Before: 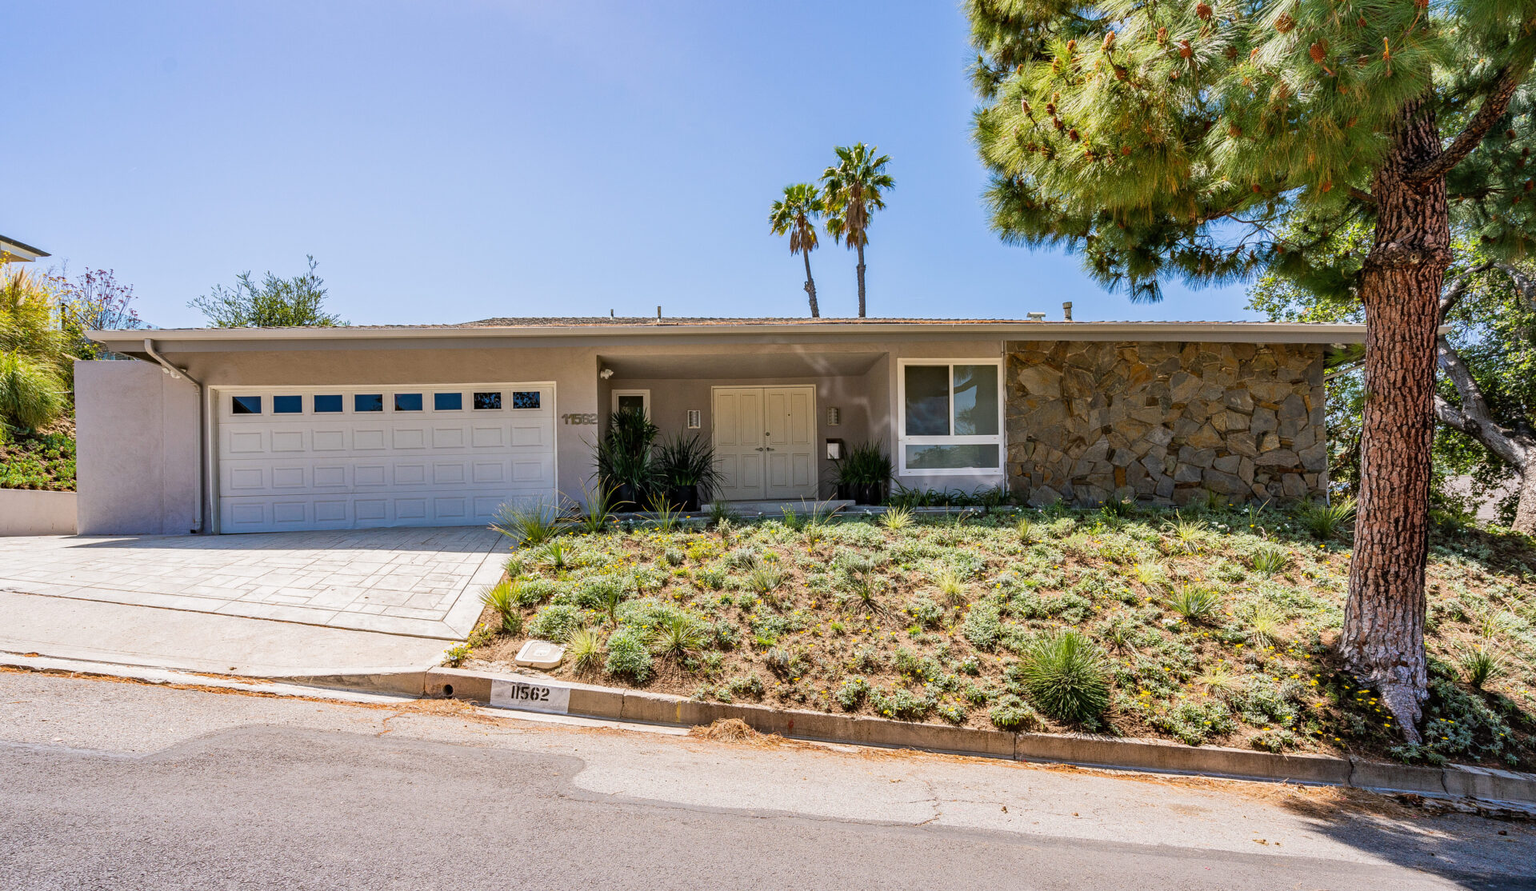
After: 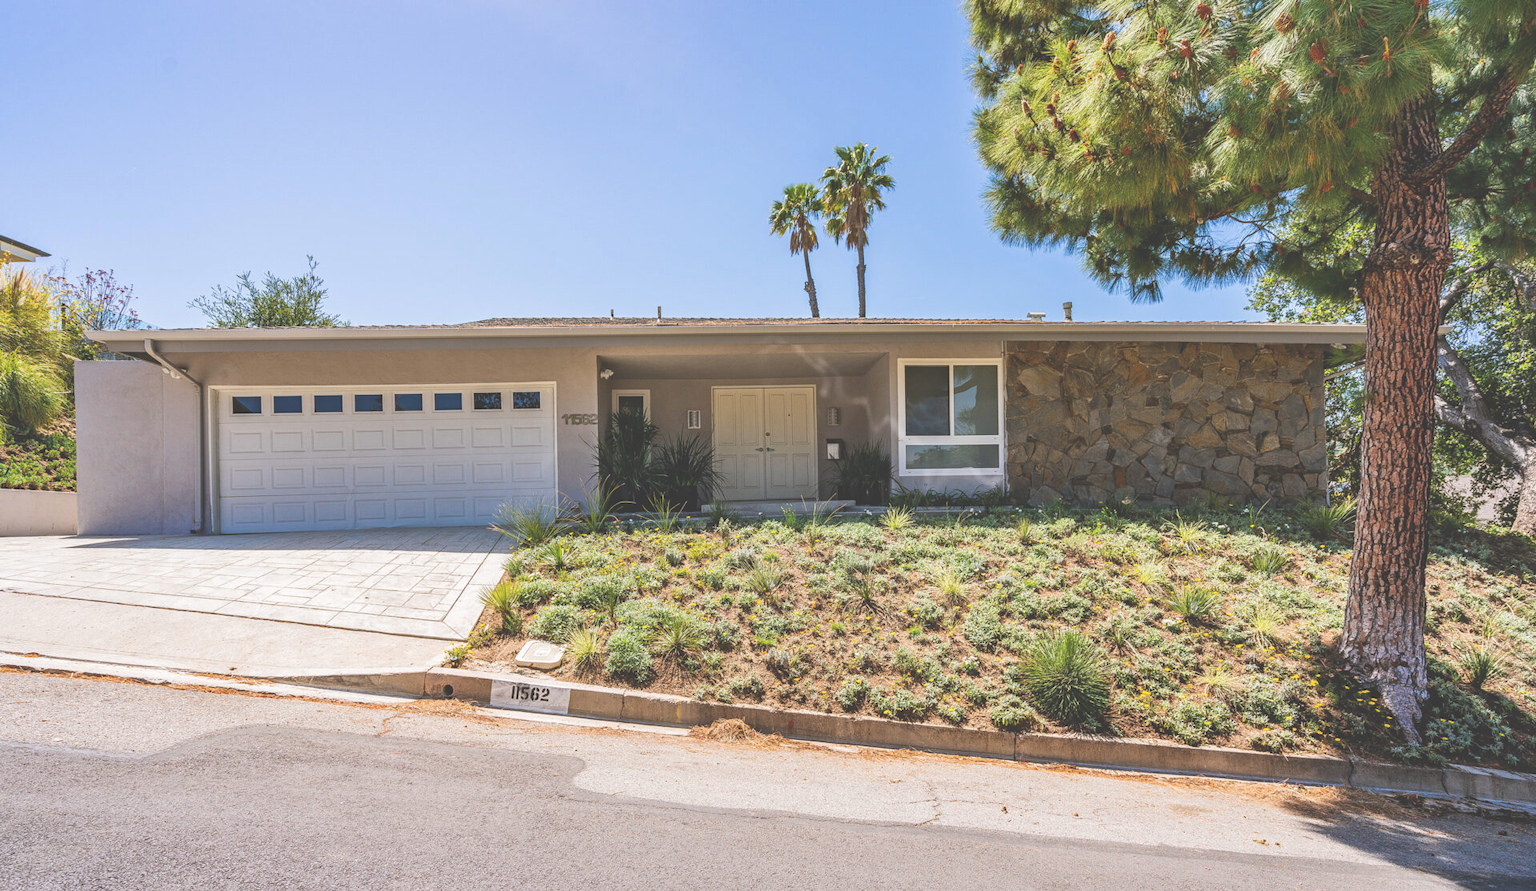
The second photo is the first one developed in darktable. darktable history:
exposure: black level correction -0.04, exposure 0.064 EV, compensate exposure bias true, compensate highlight preservation false
